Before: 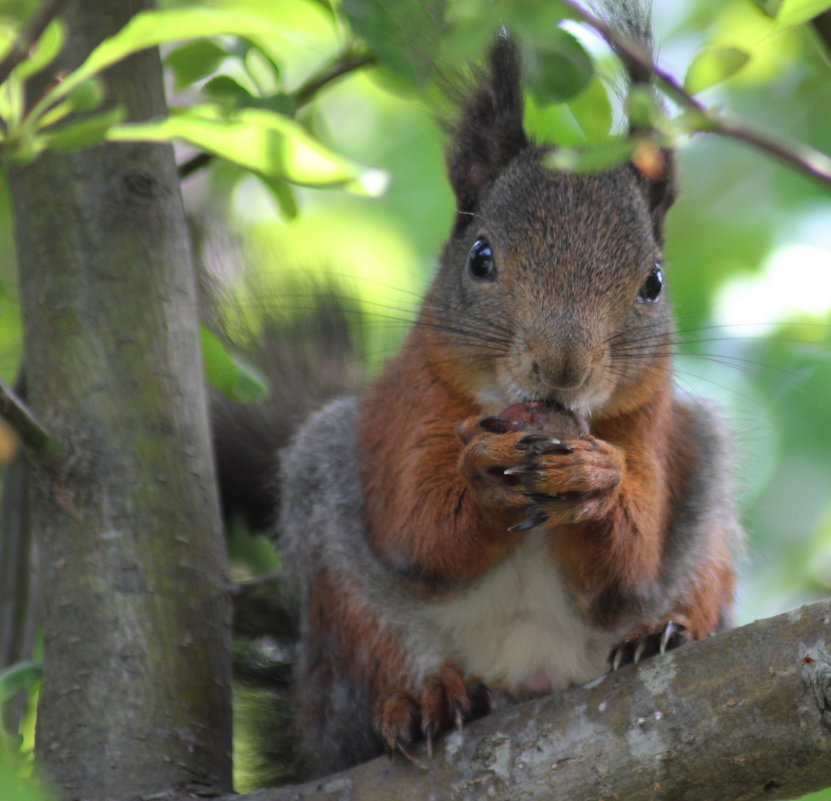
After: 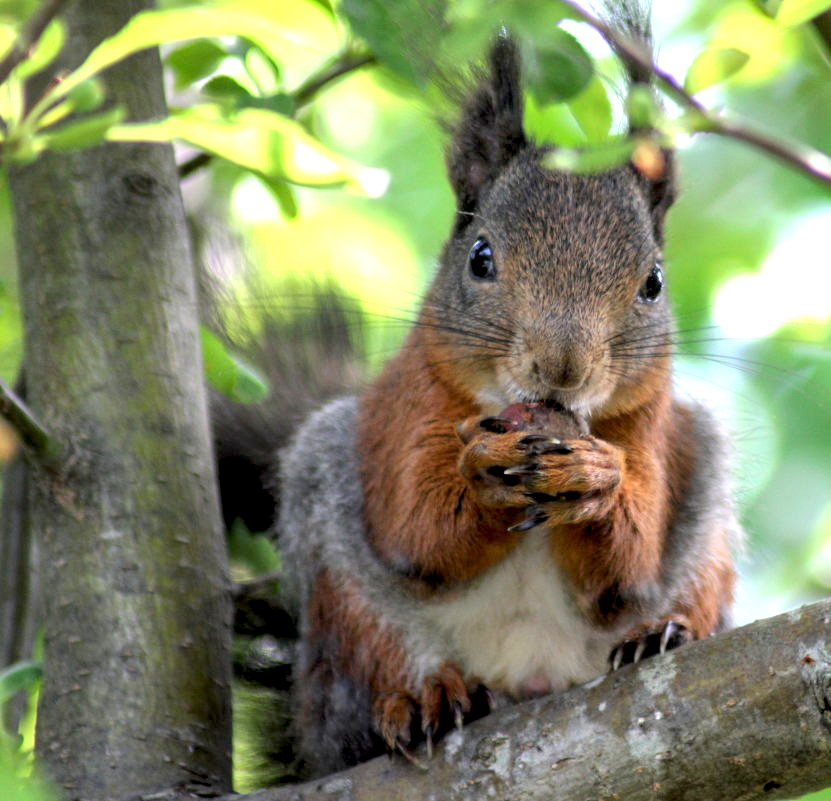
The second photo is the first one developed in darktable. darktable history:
exposure: black level correction 0.012, exposure 0.693 EV, compensate highlight preservation false
local contrast: on, module defaults
levels: levels [0.016, 0.492, 0.969]
